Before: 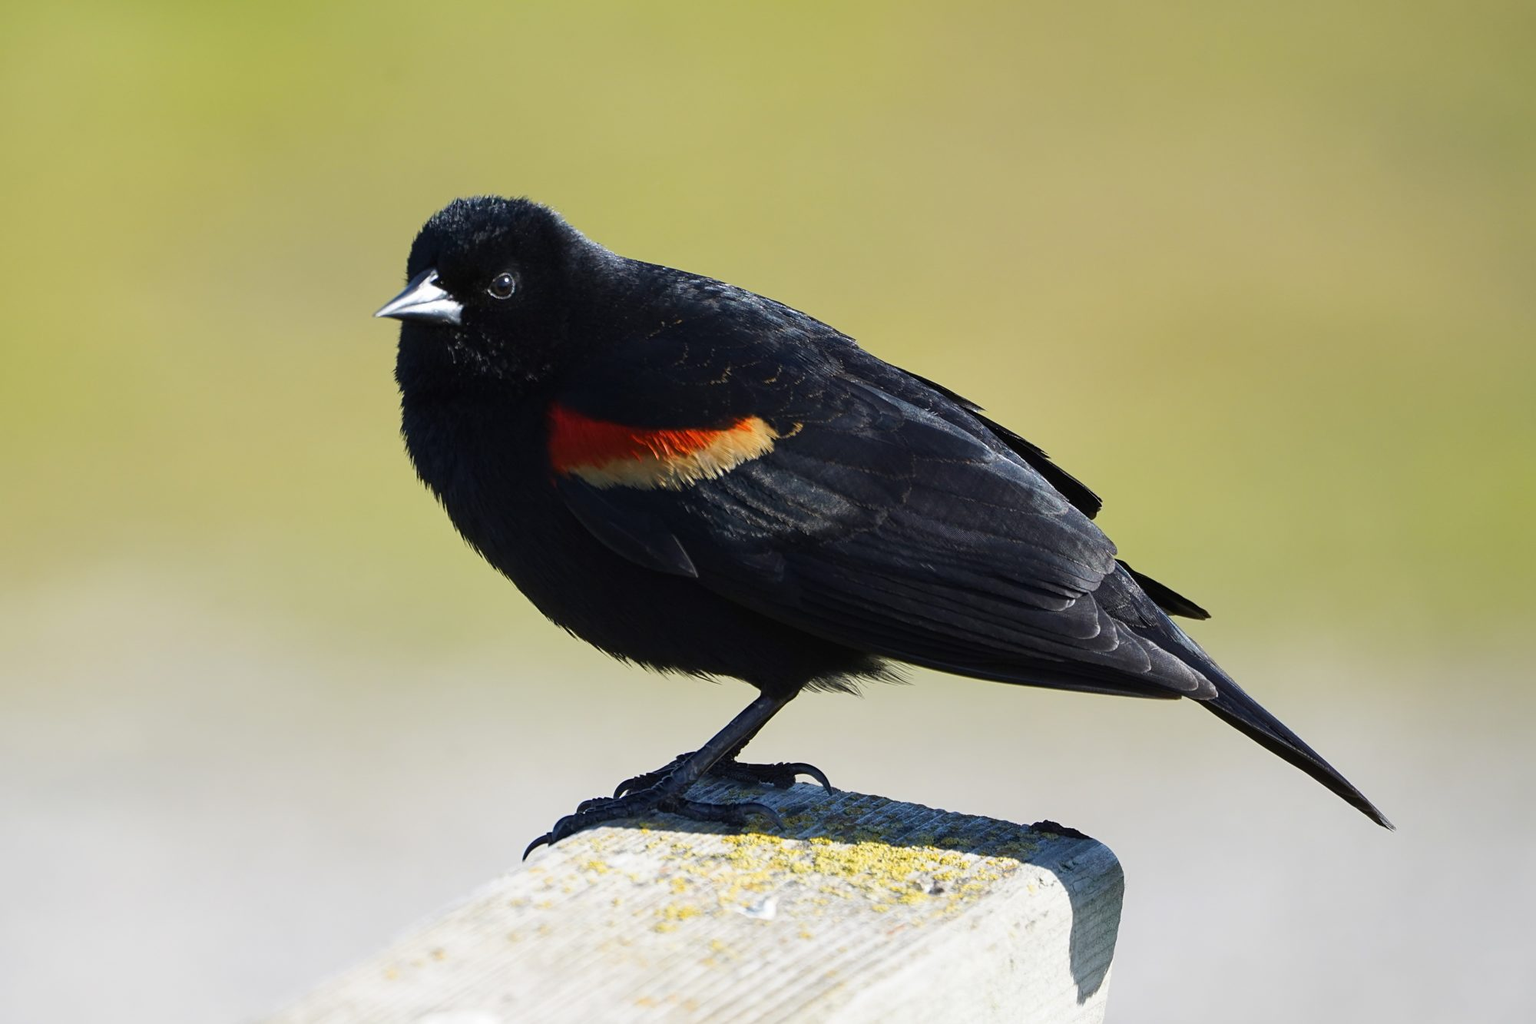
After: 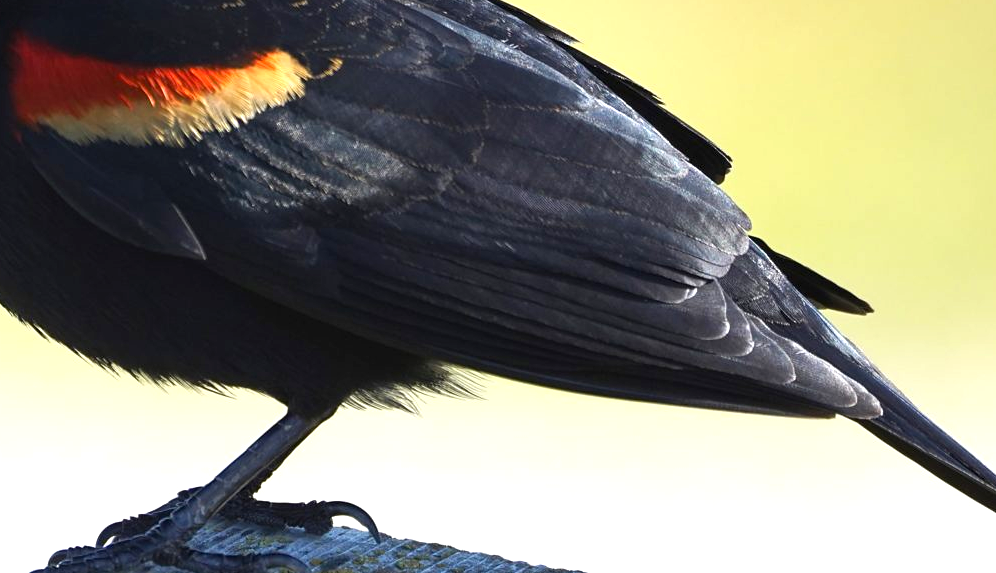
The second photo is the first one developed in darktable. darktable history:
crop: left 35.157%, top 36.94%, right 15.041%, bottom 20.022%
exposure: exposure 1 EV, compensate highlight preservation false
tone equalizer: on, module defaults
